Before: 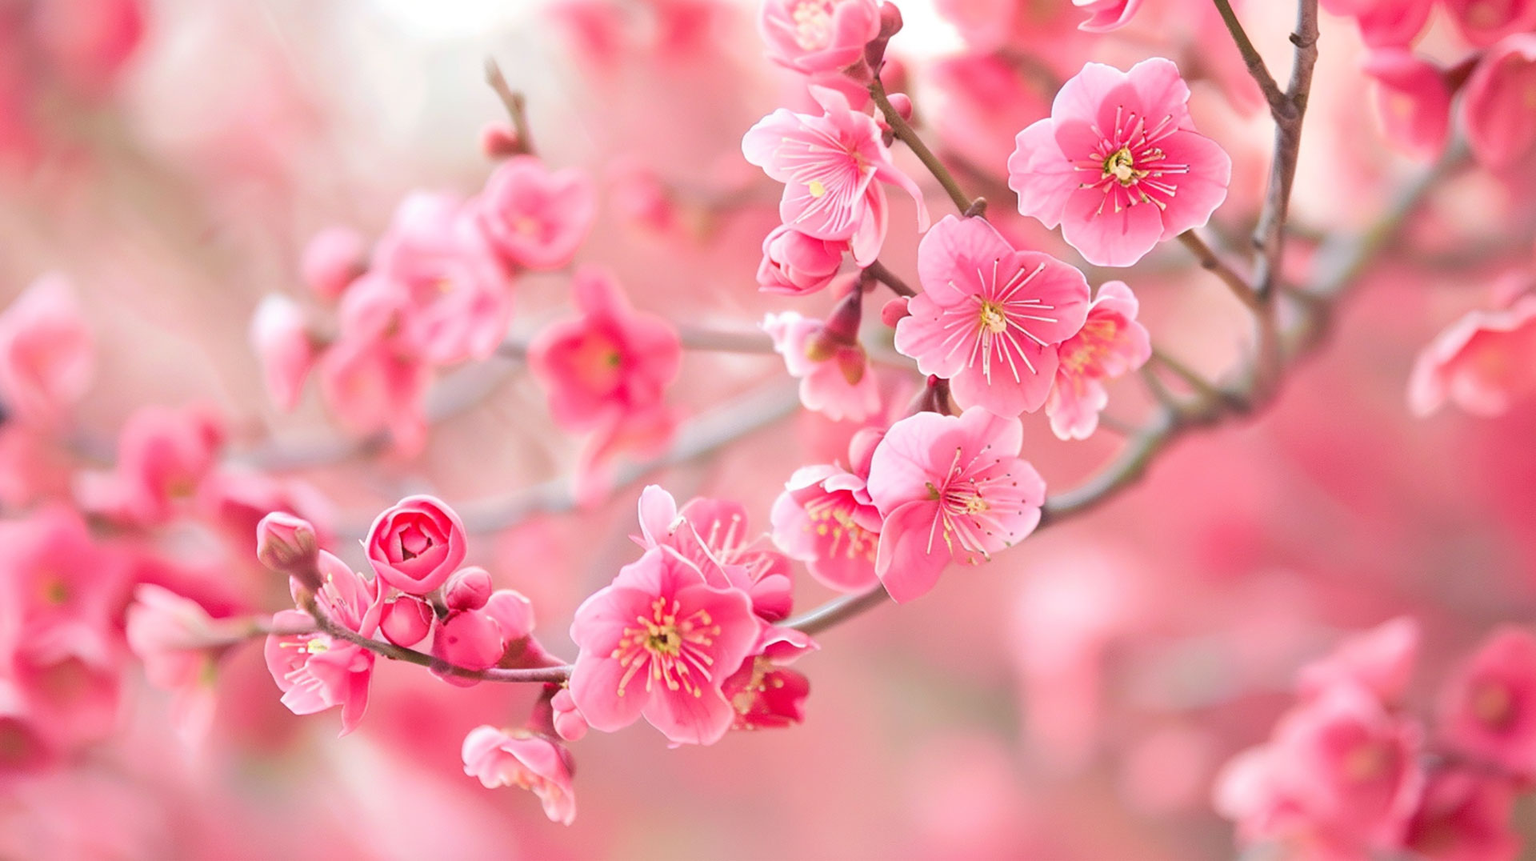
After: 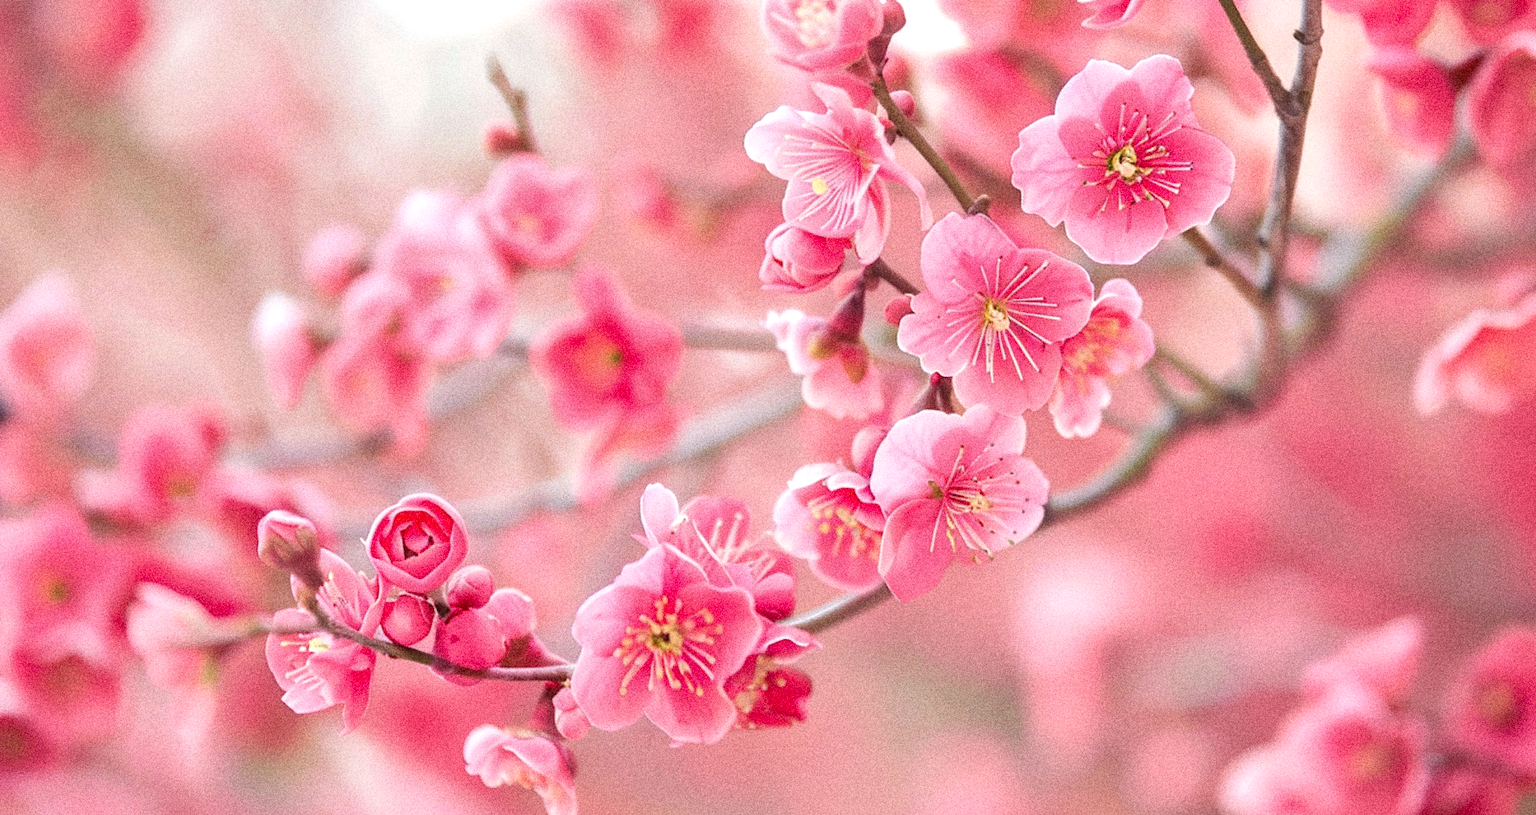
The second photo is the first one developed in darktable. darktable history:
crop: top 0.448%, right 0.264%, bottom 5.045%
grain: coarseness 14.49 ISO, strength 48.04%, mid-tones bias 35%
tone equalizer: on, module defaults
local contrast: on, module defaults
